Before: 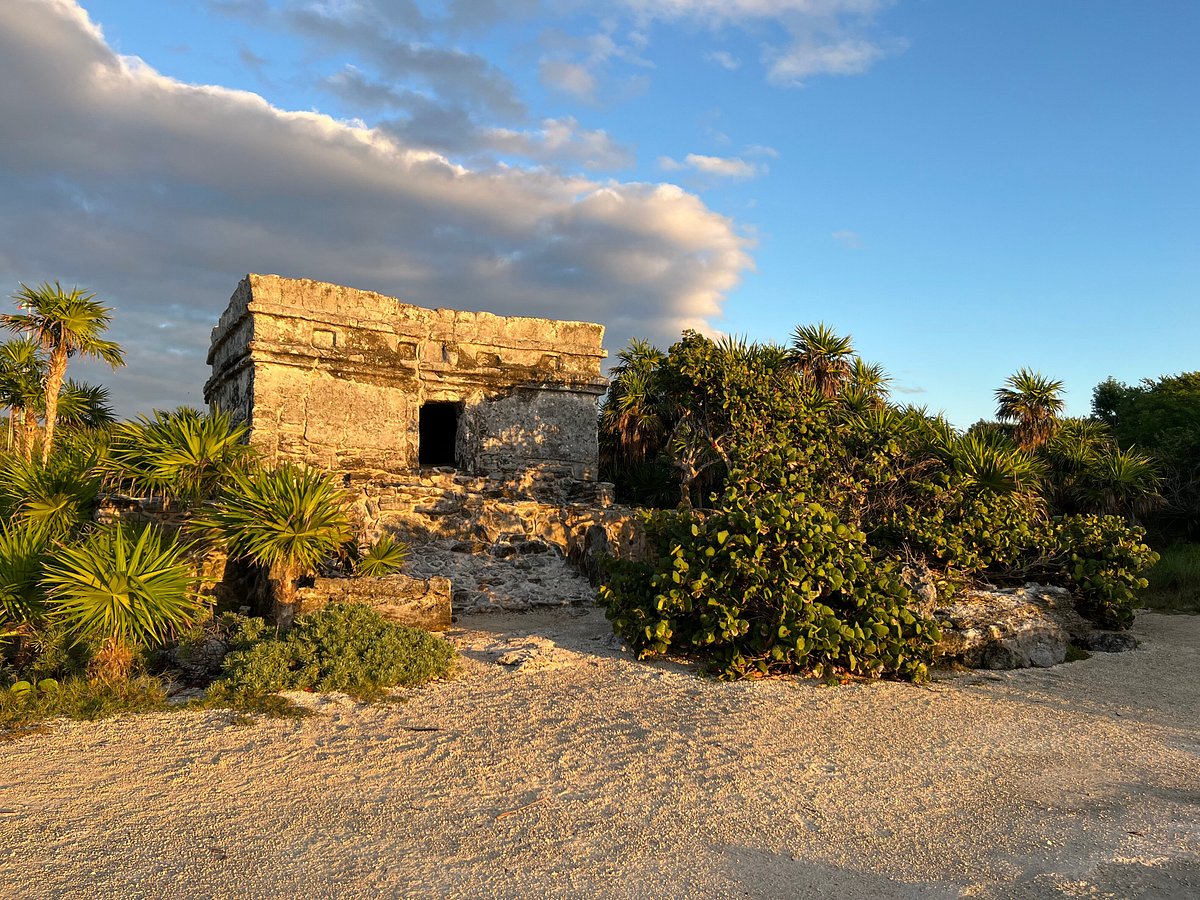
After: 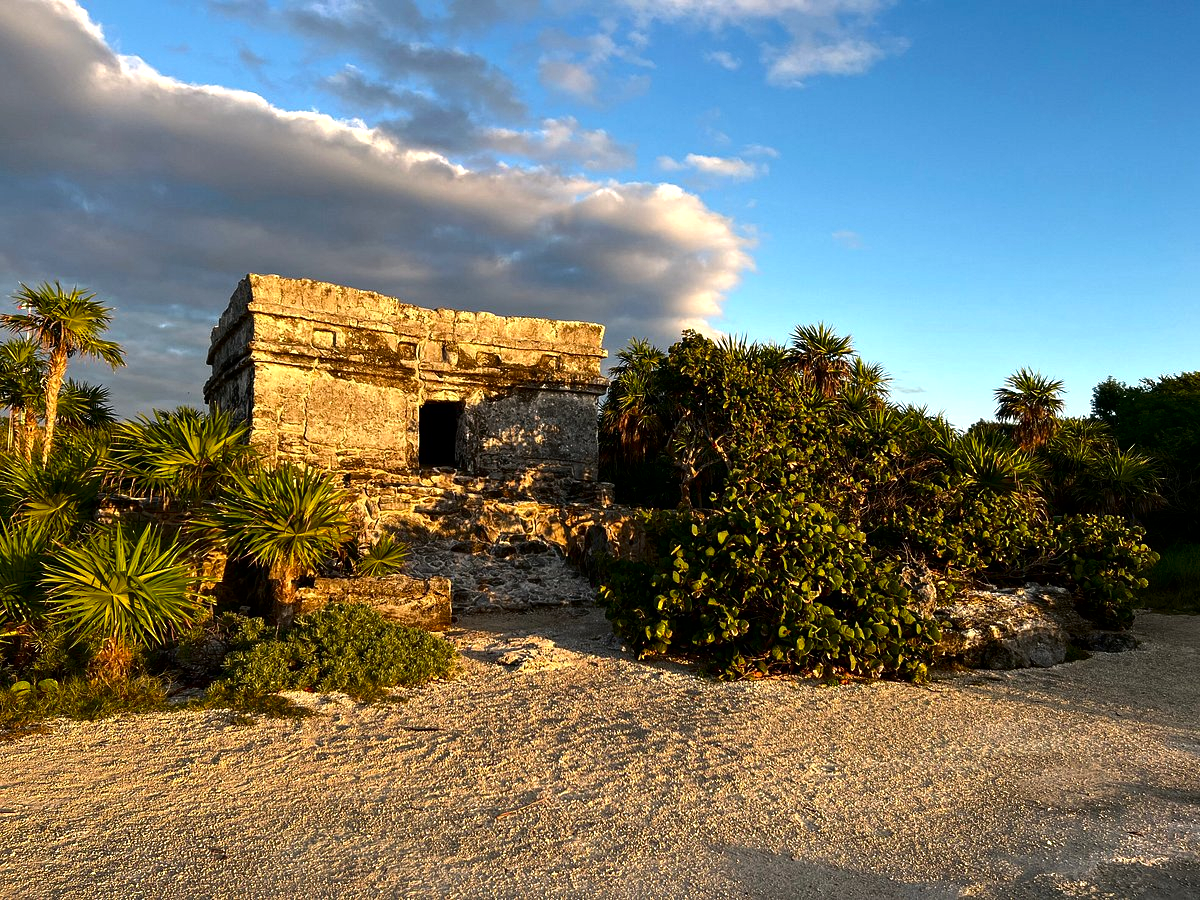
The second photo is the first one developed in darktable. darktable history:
tone equalizer: -8 EV -0.417 EV, -7 EV -0.389 EV, -6 EV -0.333 EV, -5 EV -0.222 EV, -3 EV 0.222 EV, -2 EV 0.333 EV, -1 EV 0.389 EV, +0 EV 0.417 EV, edges refinement/feathering 500, mask exposure compensation -1.57 EV, preserve details no
contrast brightness saturation: brightness -0.2, saturation 0.08
